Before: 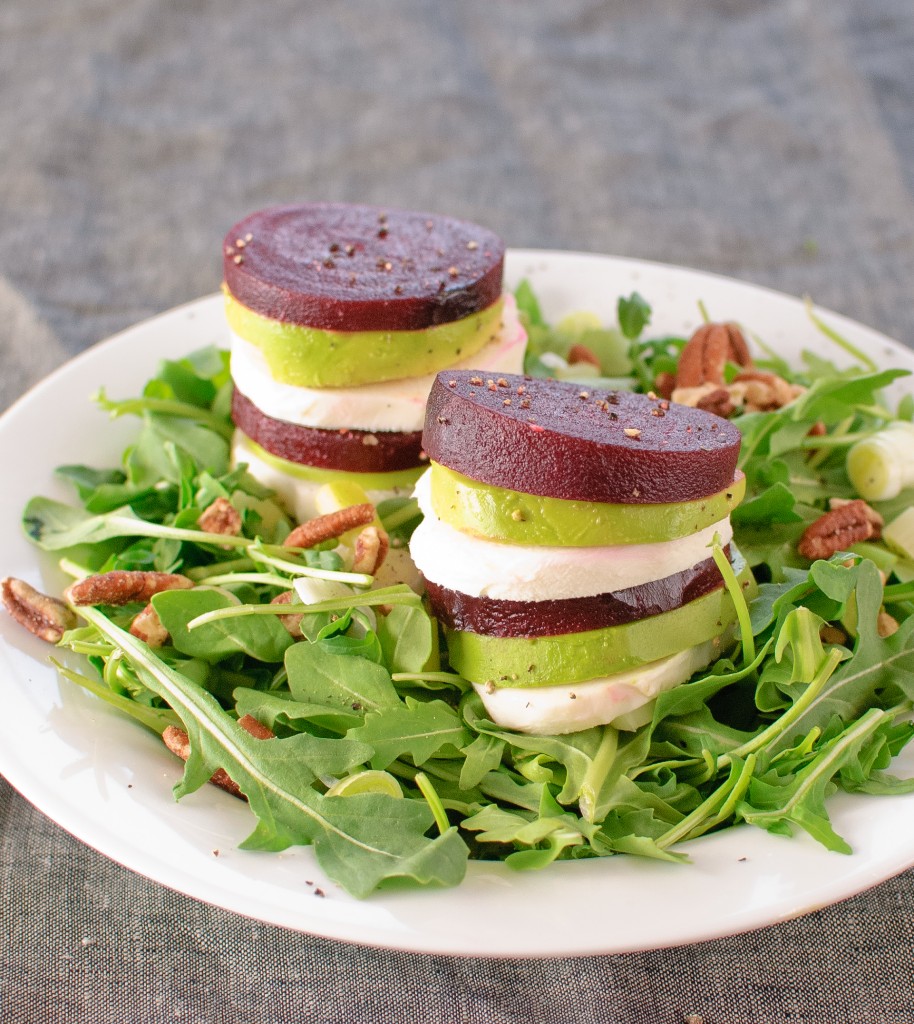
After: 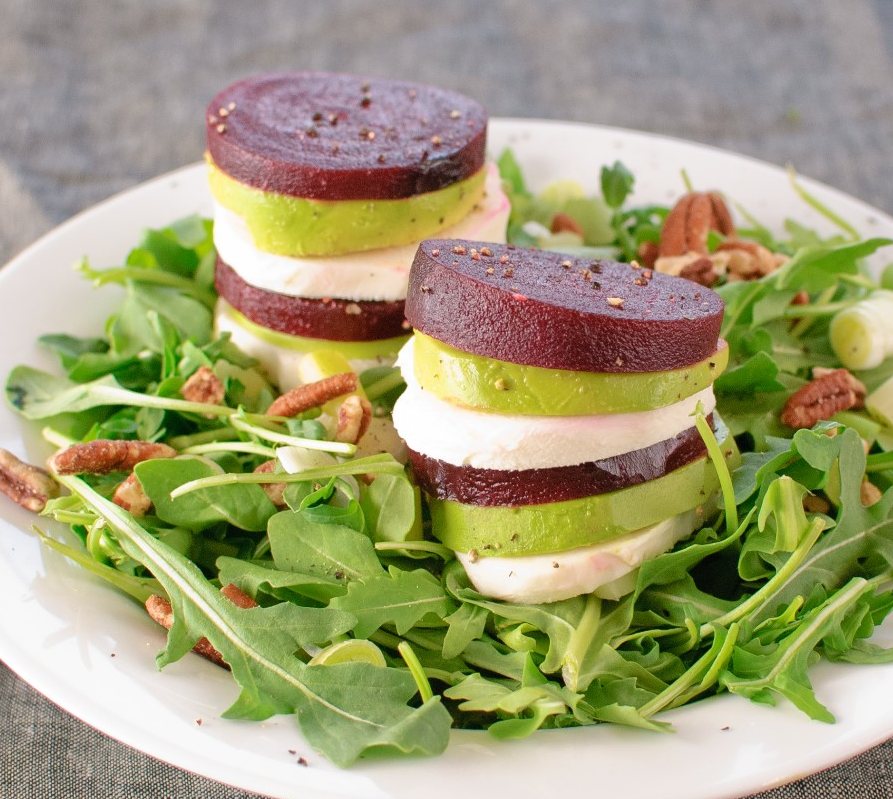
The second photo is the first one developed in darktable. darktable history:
crop and rotate: left 1.944%, top 12.809%, right 0.31%, bottom 9.151%
